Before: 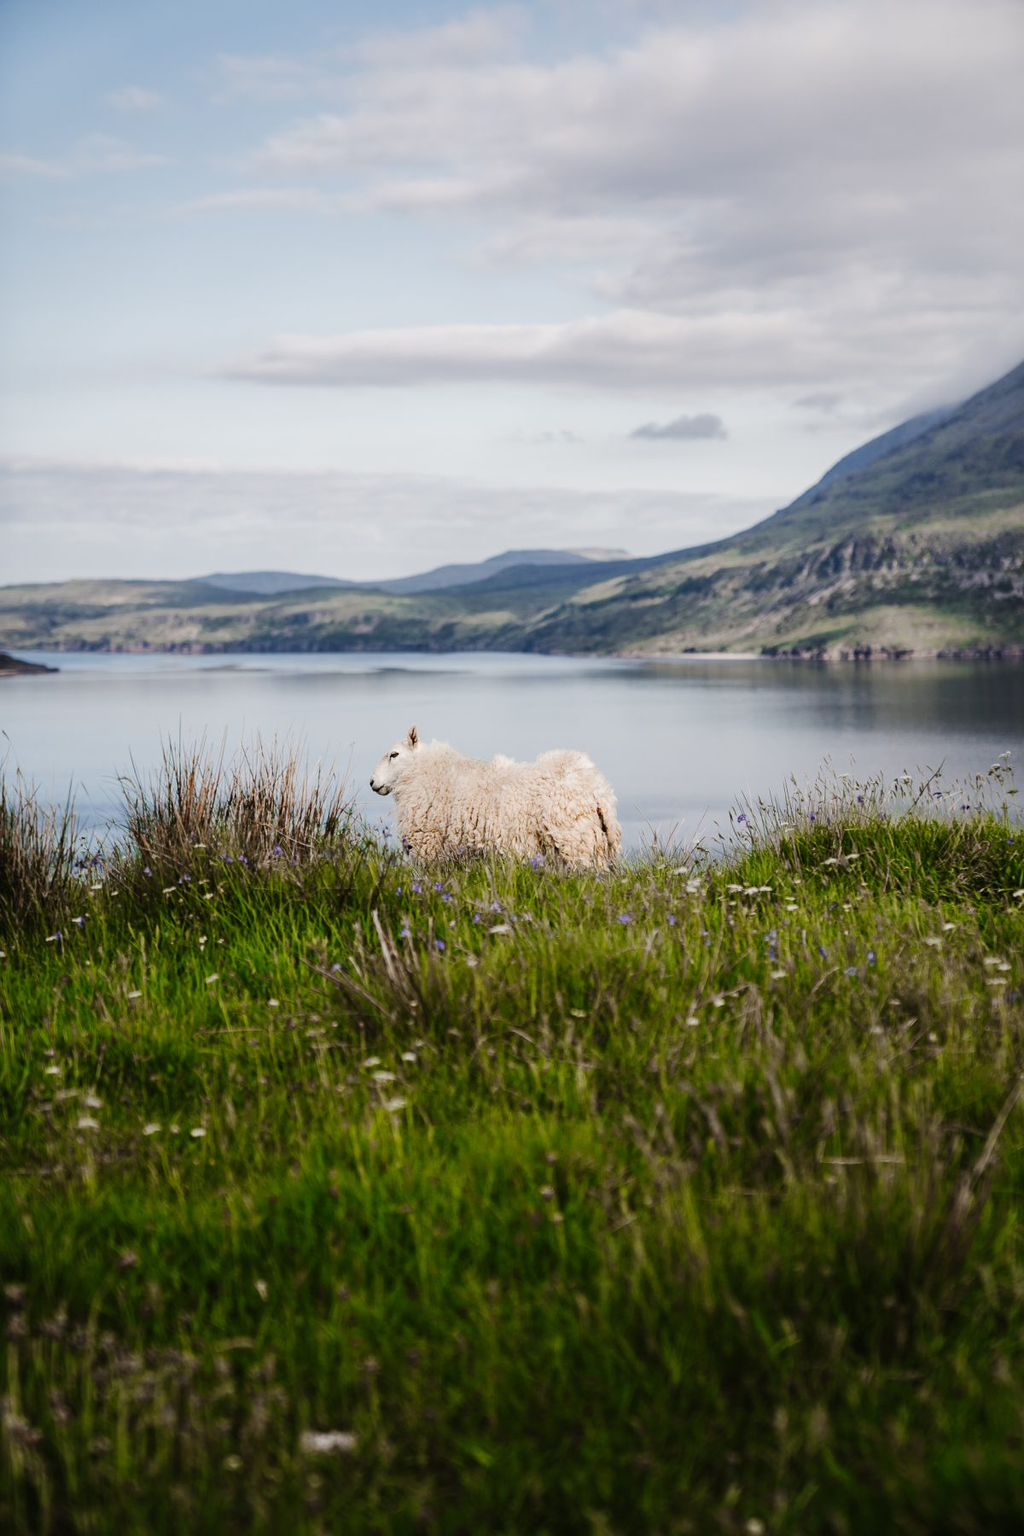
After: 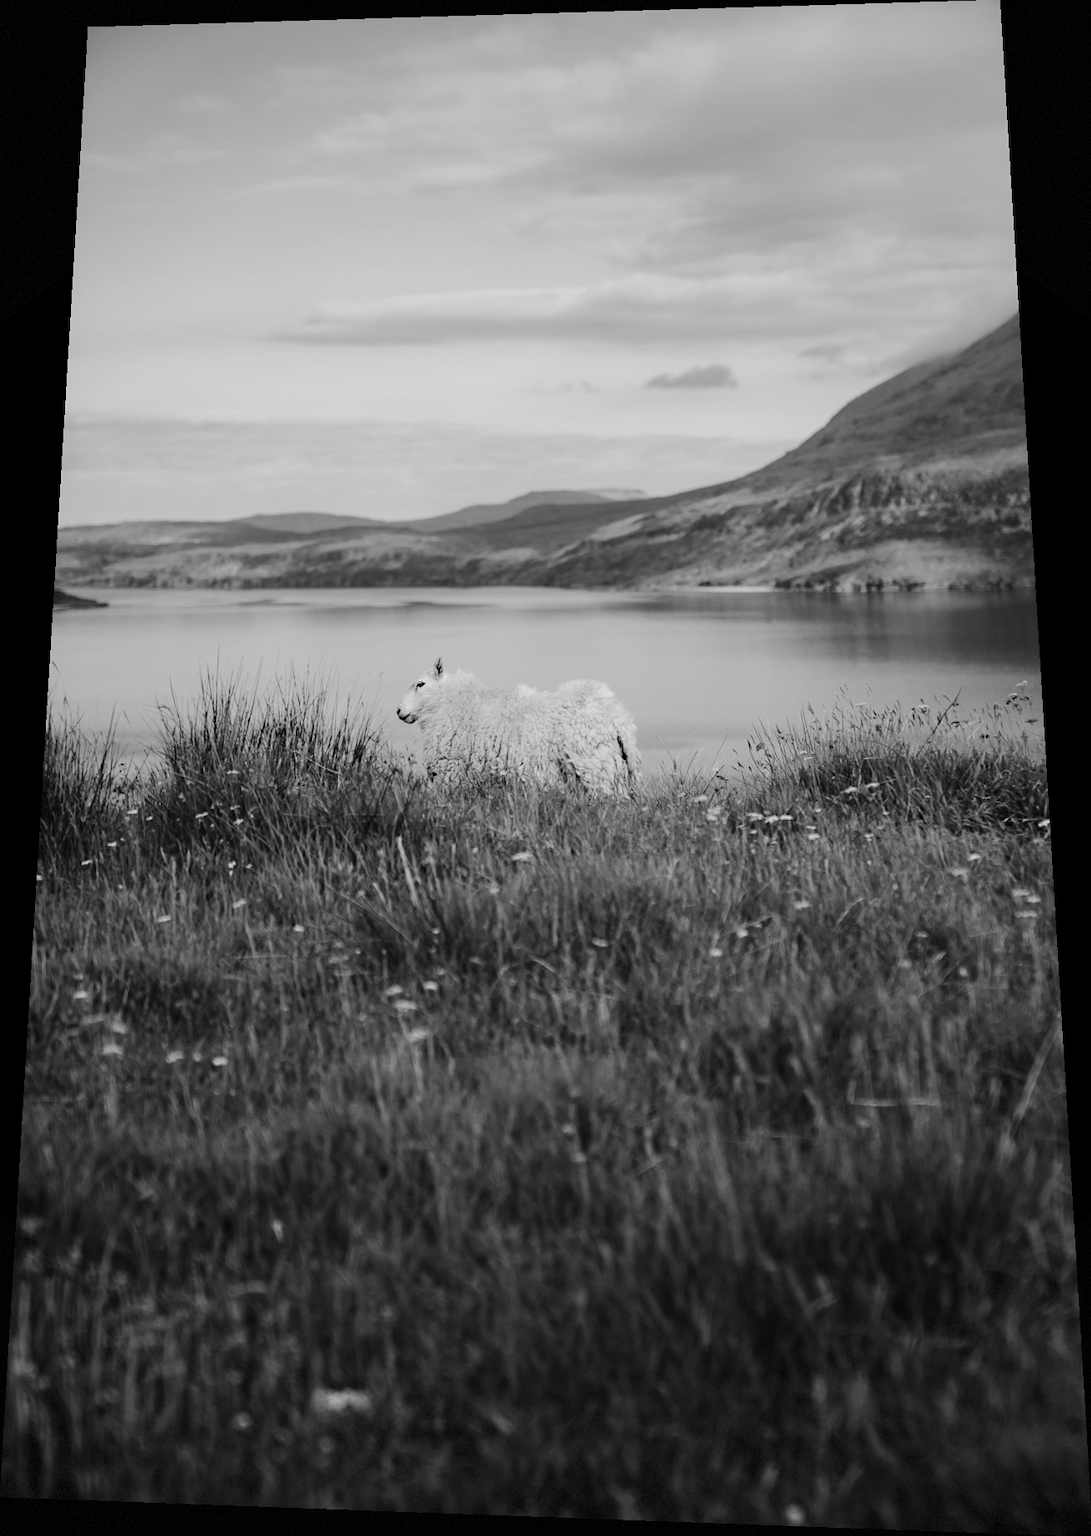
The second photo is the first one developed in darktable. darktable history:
monochrome: a -74.22, b 78.2
vignetting: fall-off start 100%, fall-off radius 71%, brightness -0.434, saturation -0.2, width/height ratio 1.178, dithering 8-bit output, unbound false
rotate and perspective: rotation 0.128°, lens shift (vertical) -0.181, lens shift (horizontal) -0.044, shear 0.001, automatic cropping off
sharpen: radius 5.325, amount 0.312, threshold 26.433
